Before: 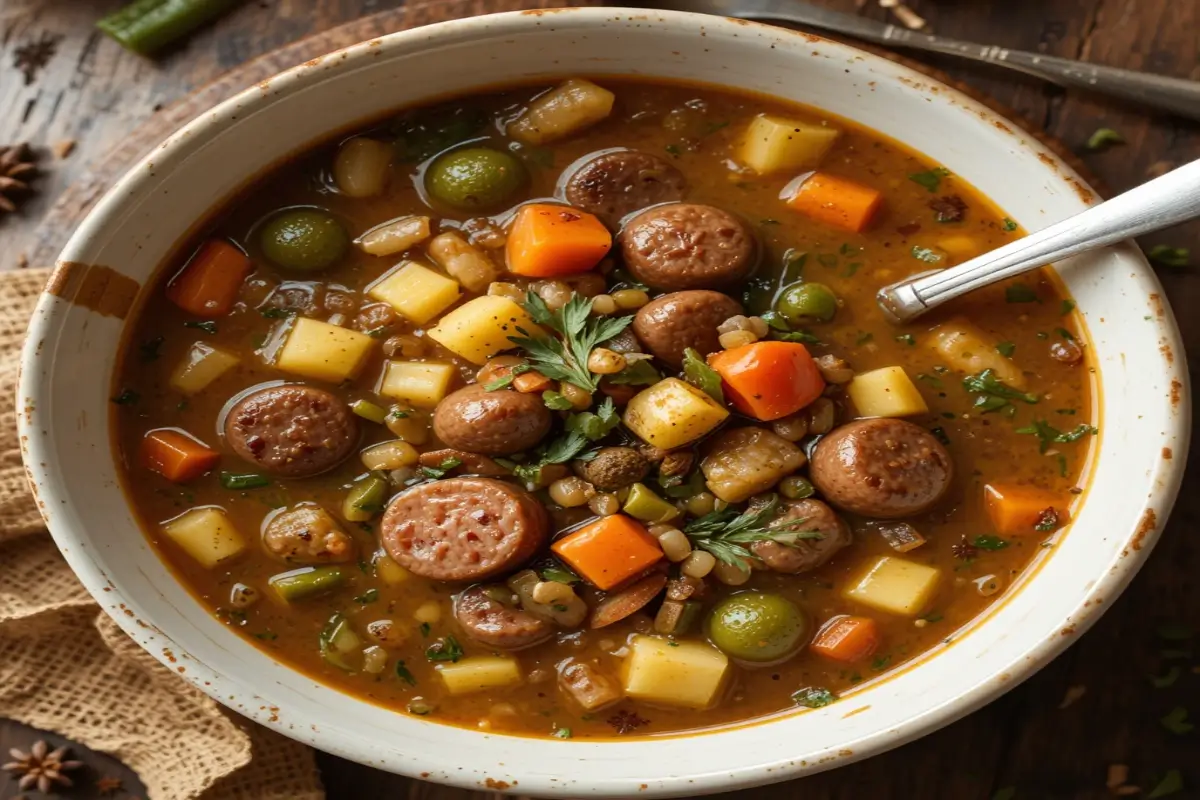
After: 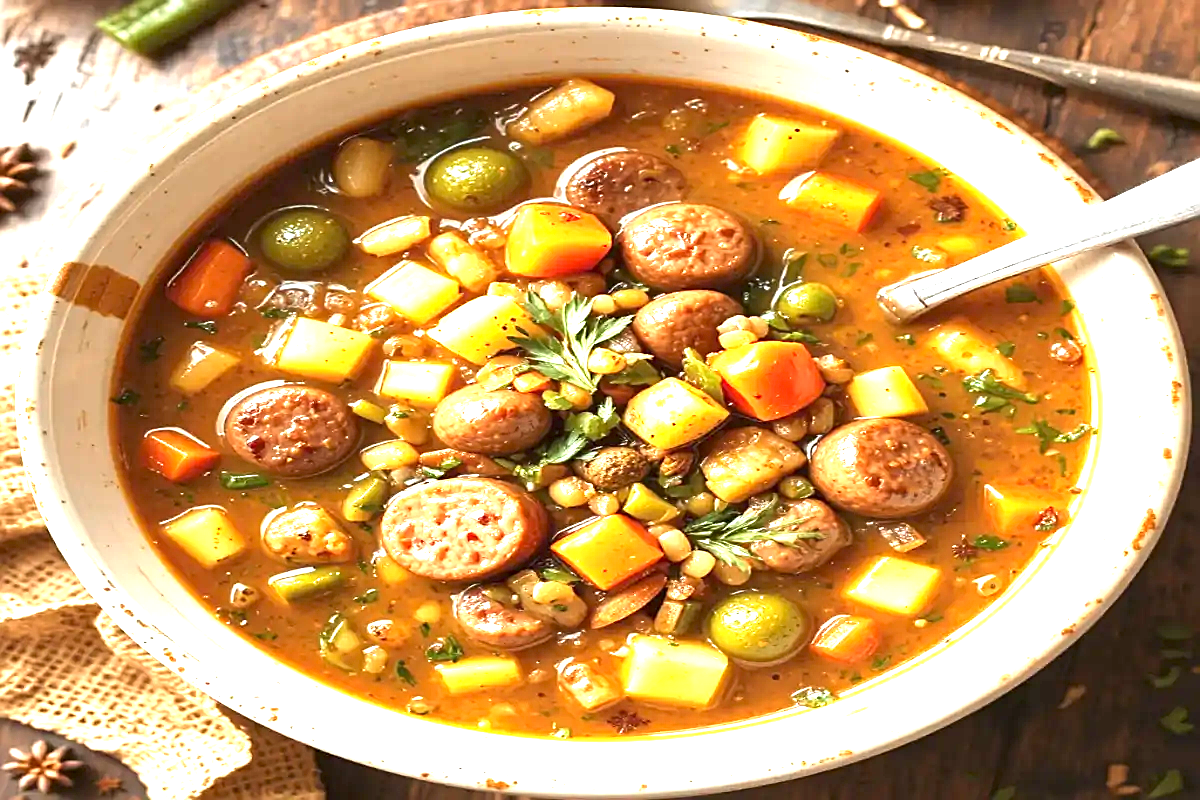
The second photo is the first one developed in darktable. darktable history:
sharpen: on, module defaults
exposure: exposure 2.25 EV, compensate highlight preservation false
